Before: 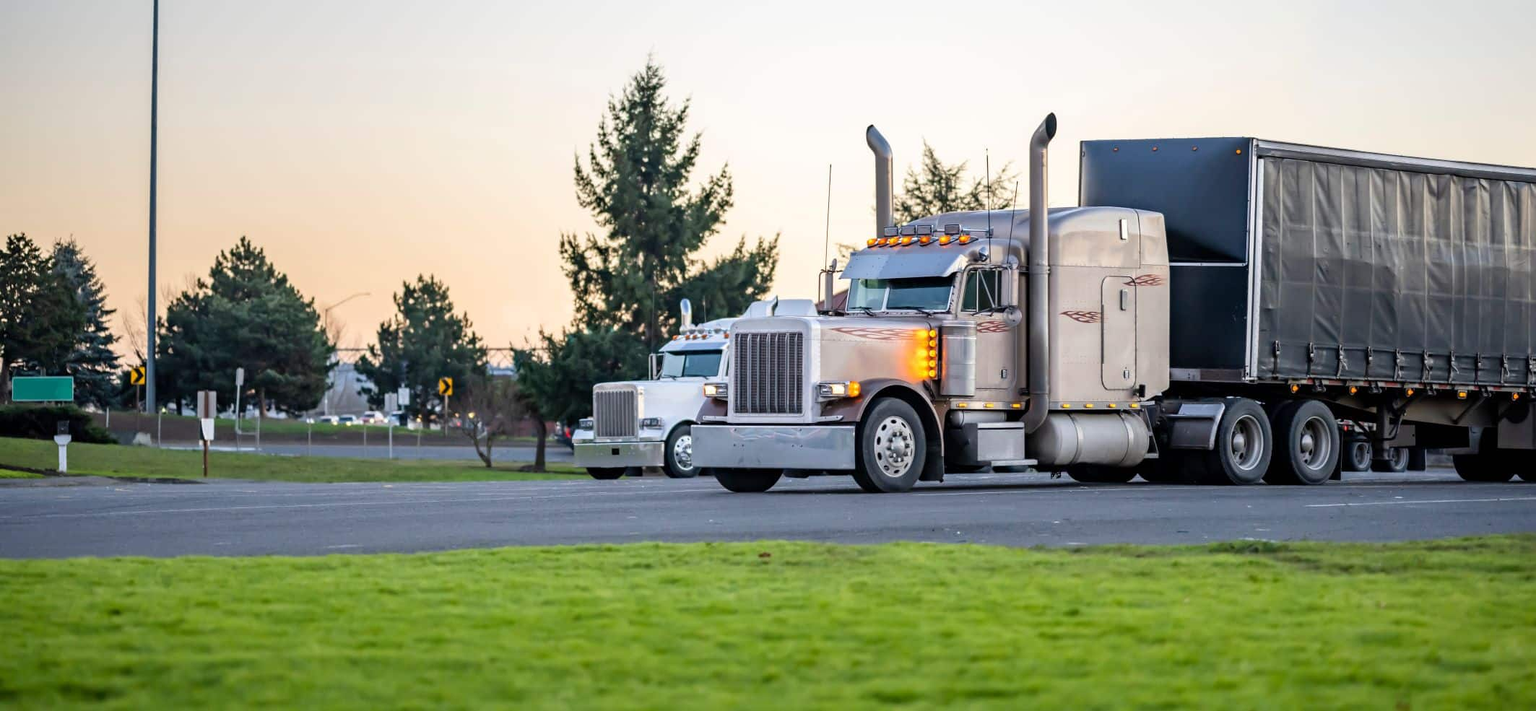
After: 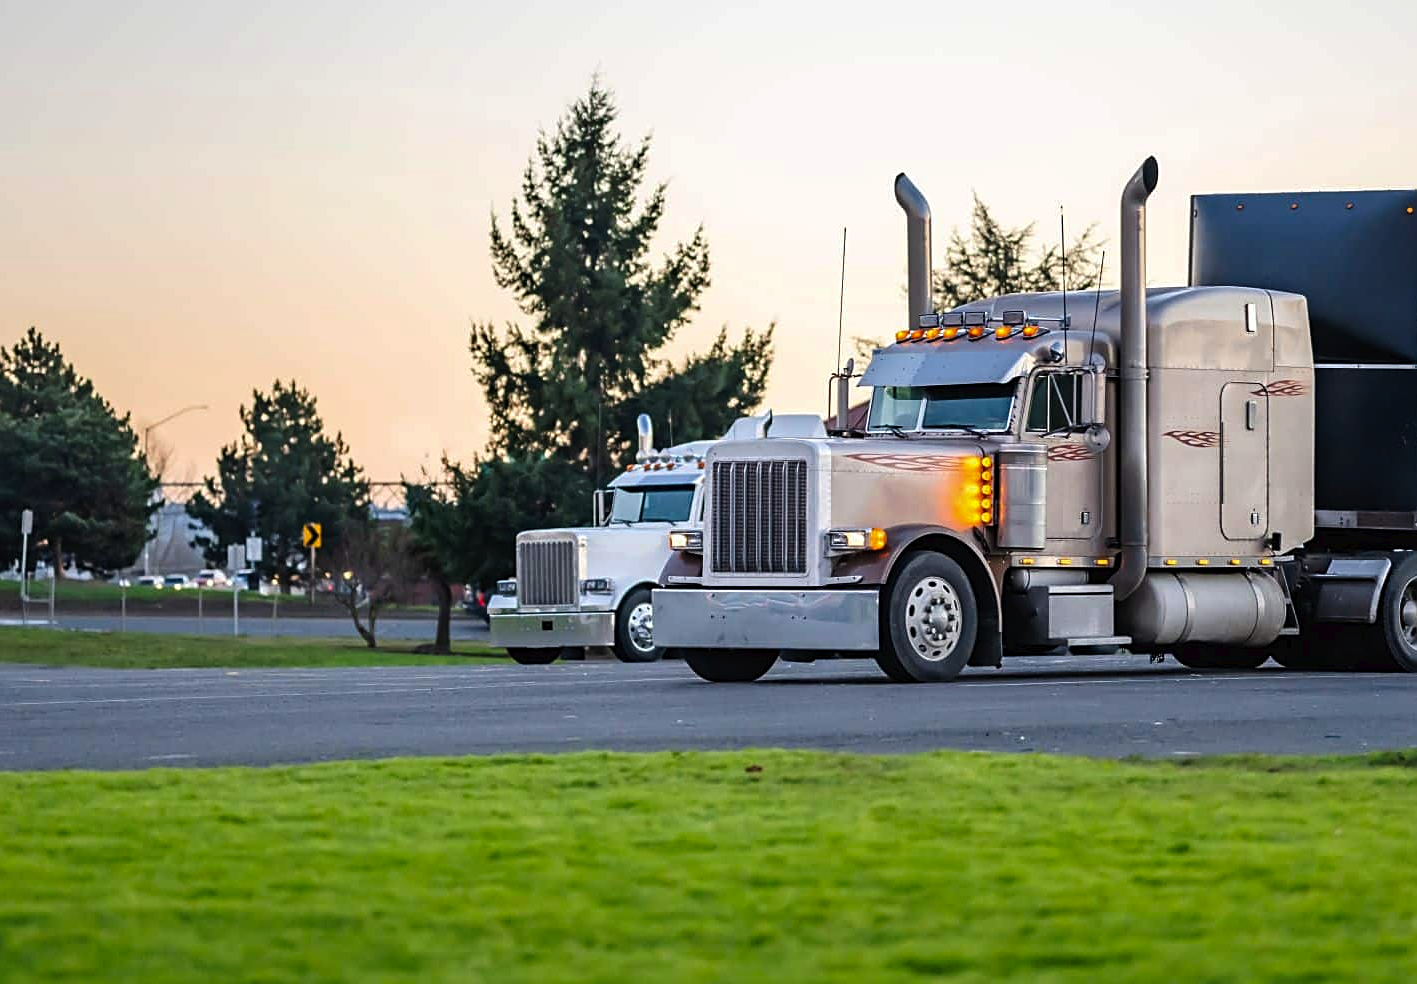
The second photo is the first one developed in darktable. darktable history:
crop and rotate: left 14.385%, right 18.948%
tone curve: curves: ch0 [(0, 0) (0.003, 0.019) (0.011, 0.022) (0.025, 0.027) (0.044, 0.037) (0.069, 0.049) (0.1, 0.066) (0.136, 0.091) (0.177, 0.125) (0.224, 0.159) (0.277, 0.206) (0.335, 0.266) (0.399, 0.332) (0.468, 0.411) (0.543, 0.492) (0.623, 0.577) (0.709, 0.668) (0.801, 0.767) (0.898, 0.869) (1, 1)], preserve colors none
sharpen: on, module defaults
